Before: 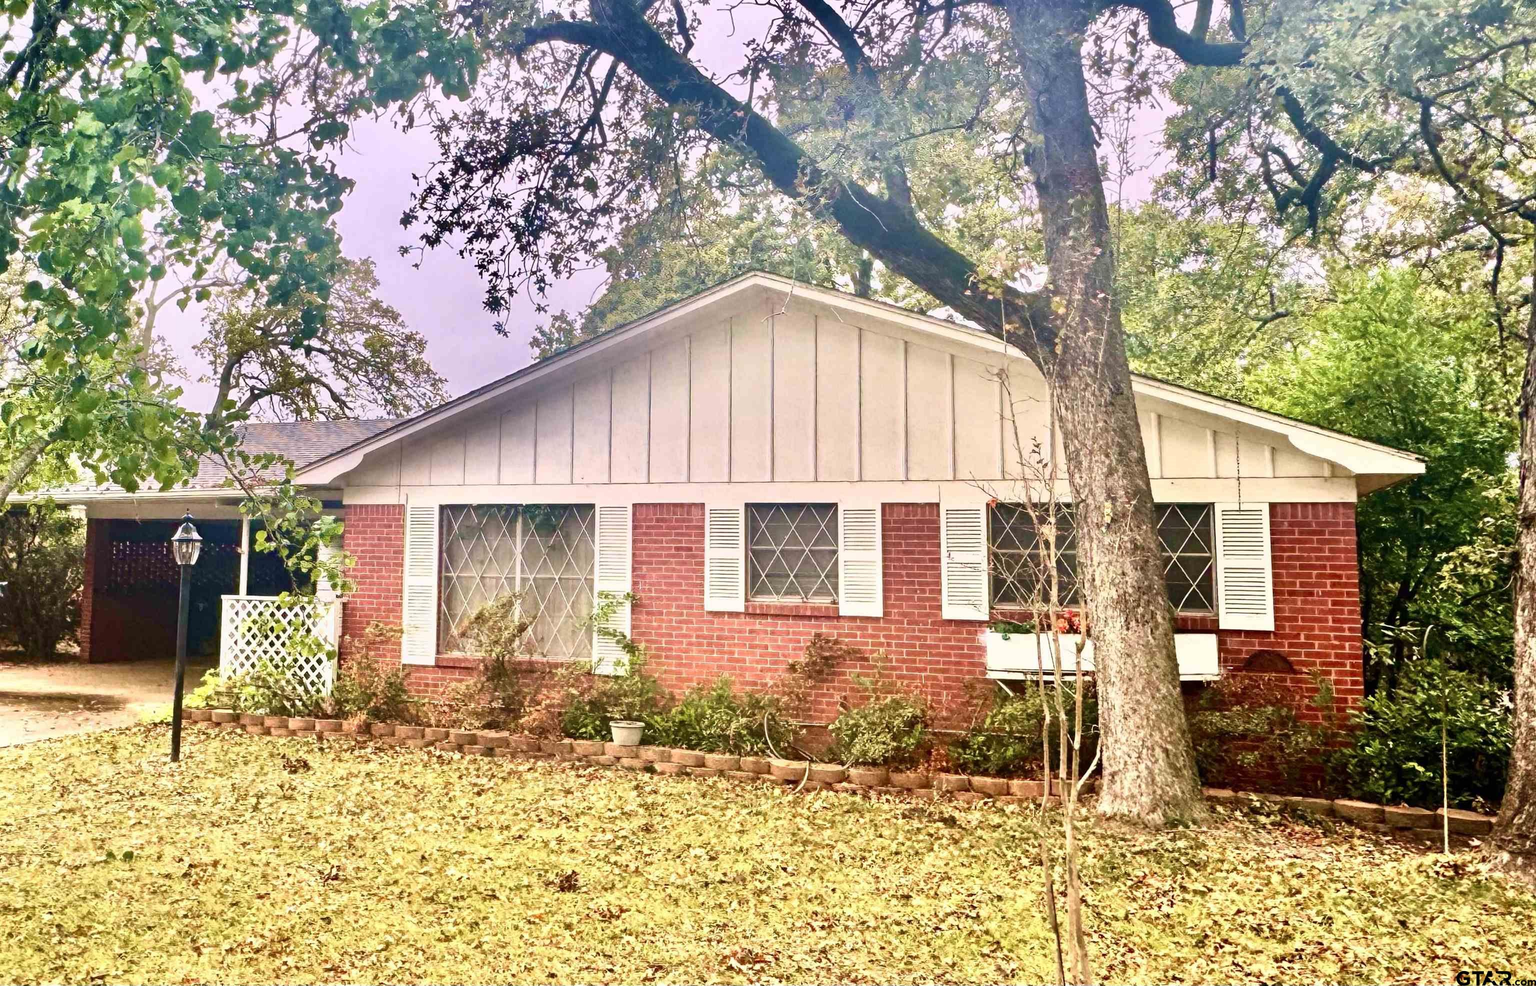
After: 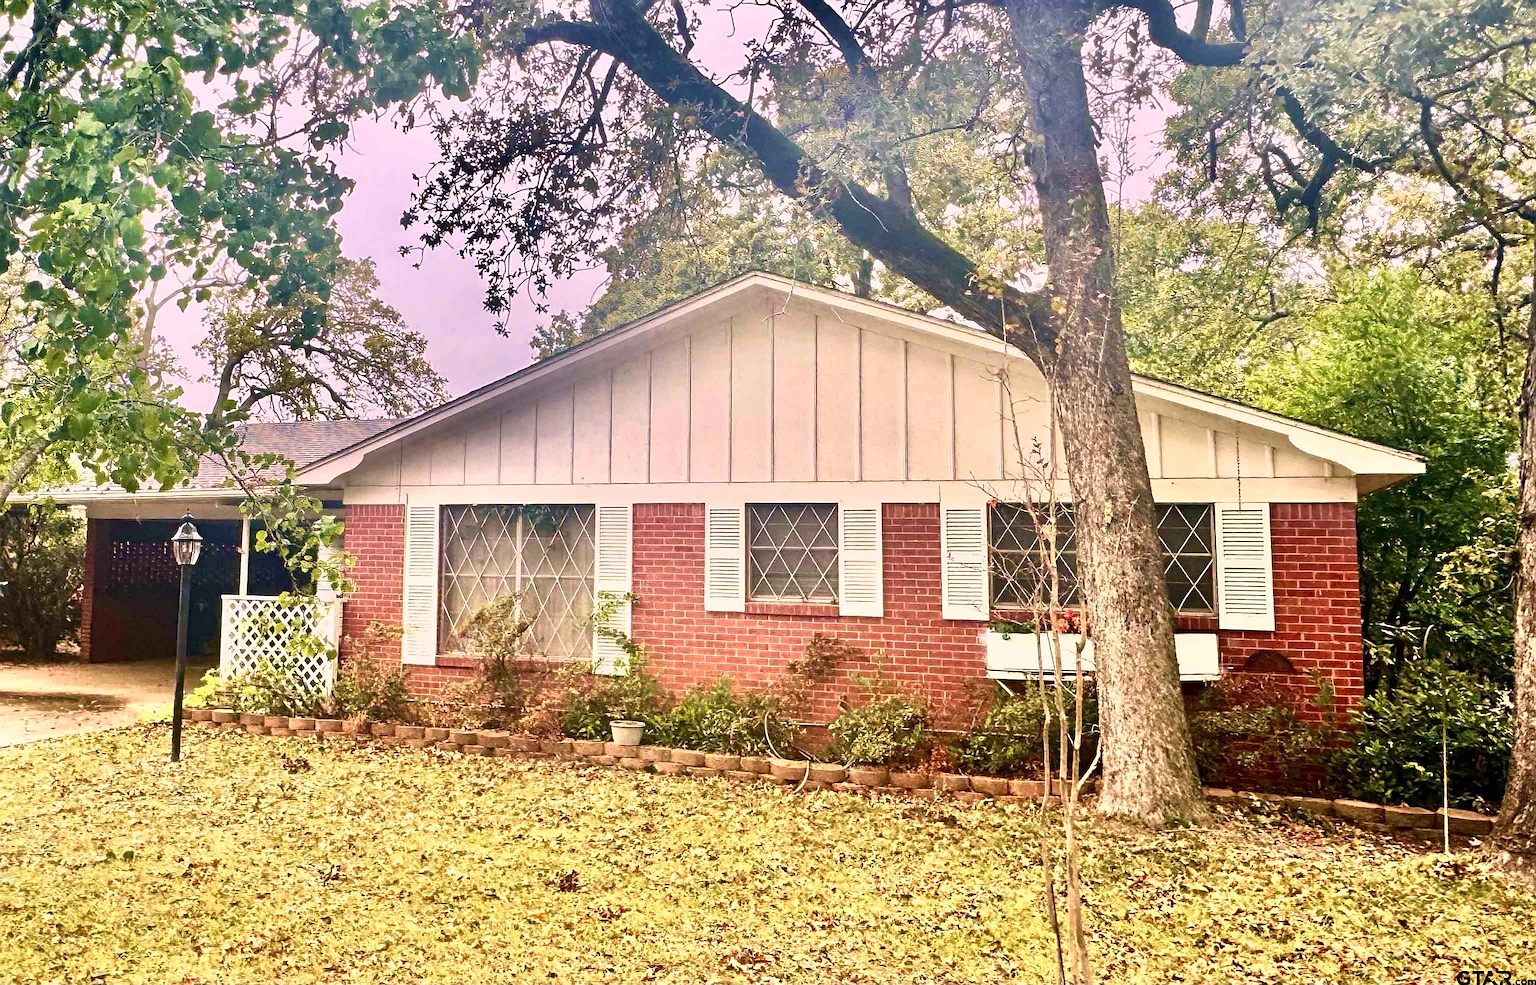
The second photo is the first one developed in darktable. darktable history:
color correction: highlights a* 5.81, highlights b* 4.84
sharpen: on, module defaults
